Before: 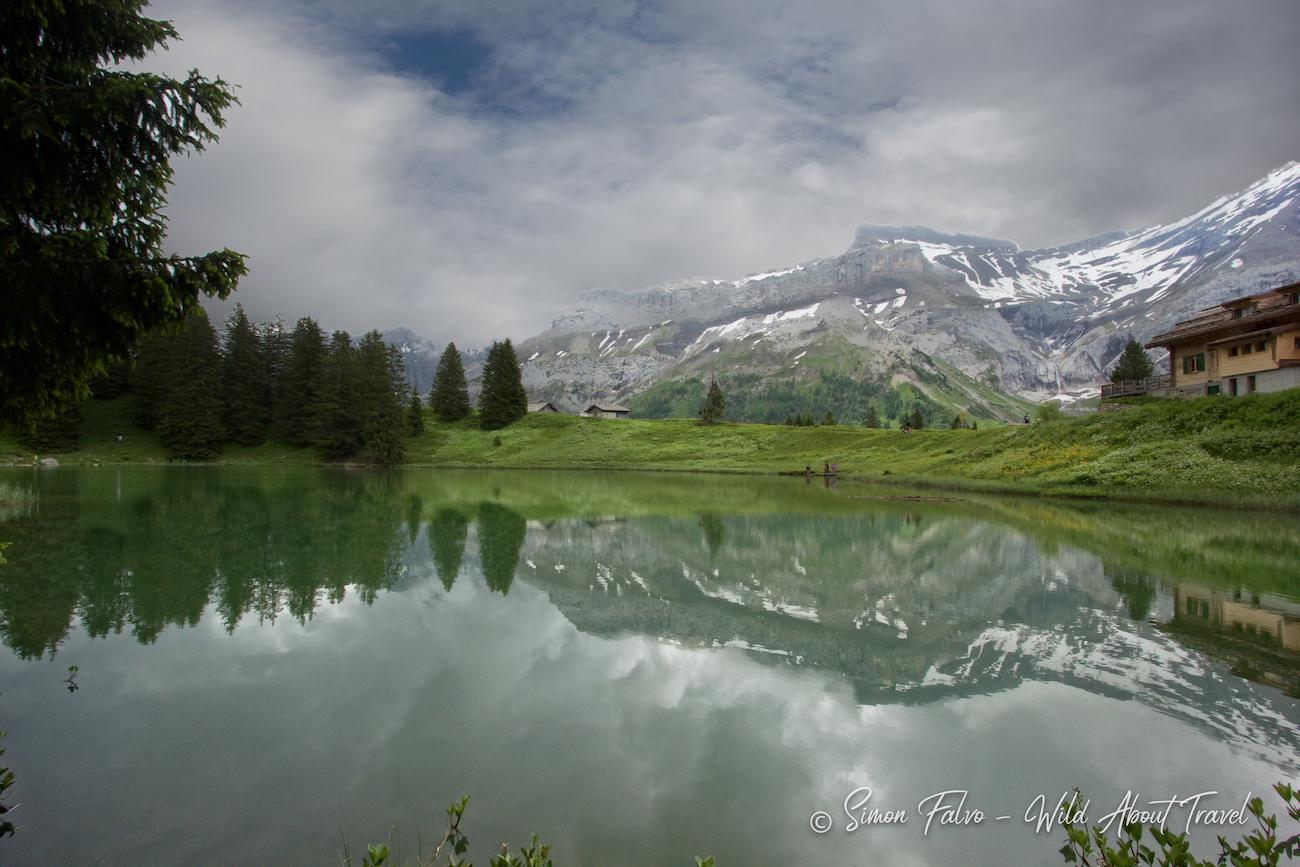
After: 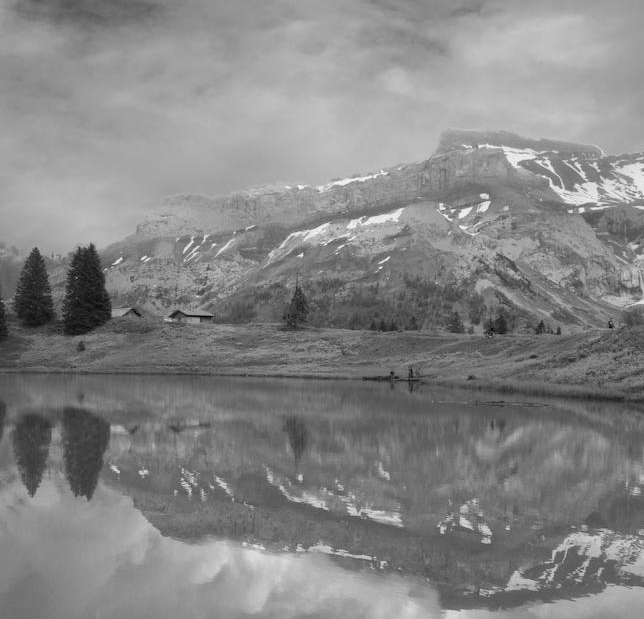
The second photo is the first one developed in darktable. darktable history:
monochrome: a -6.99, b 35.61, size 1.4
crop: left 32.075%, top 10.976%, right 18.355%, bottom 17.596%
contrast brightness saturation: saturation -0.1
